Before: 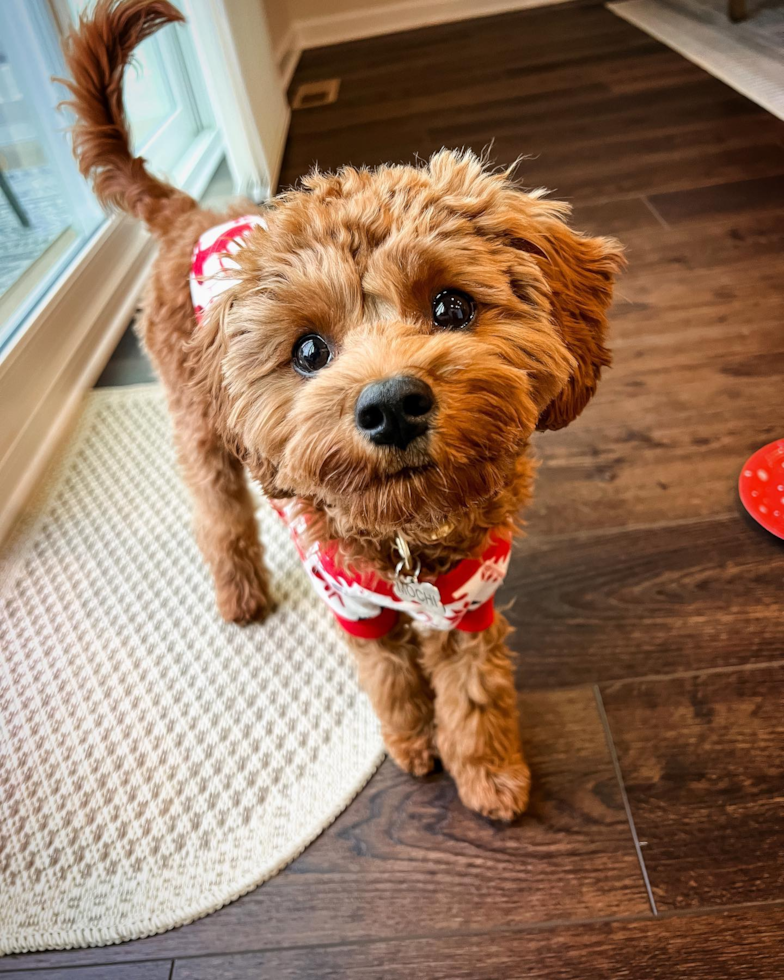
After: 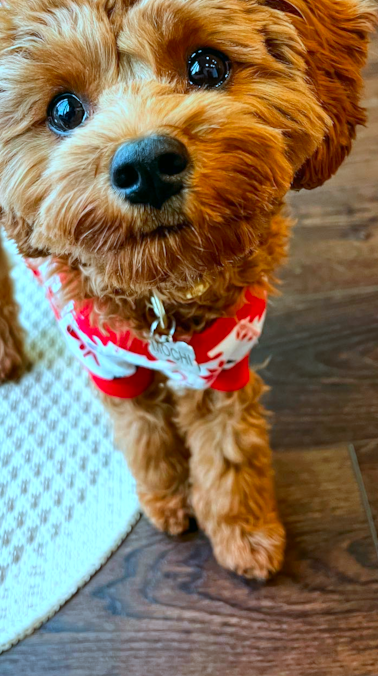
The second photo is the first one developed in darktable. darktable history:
crop: left 31.329%, top 24.679%, right 20.405%, bottom 6.258%
color correction: highlights a* -7.66, highlights b* 1.25, shadows a* -3.04, saturation 1.43
color calibration: illuminant custom, x 0.388, y 0.387, temperature 3840.44 K
